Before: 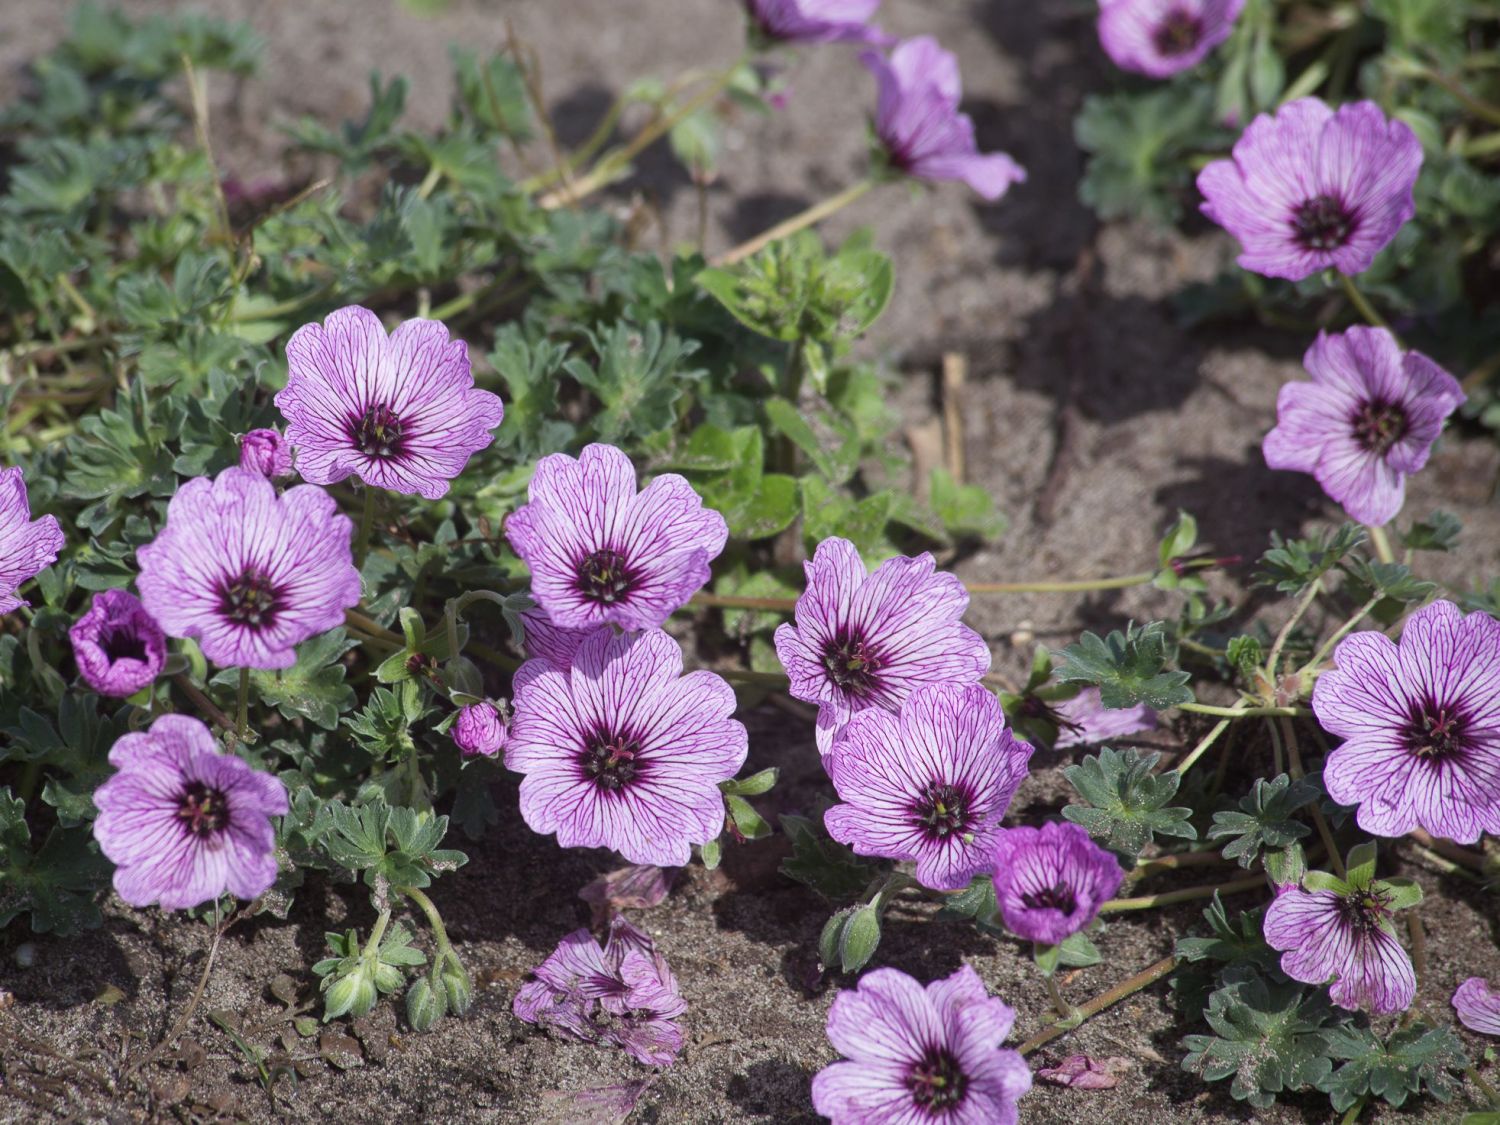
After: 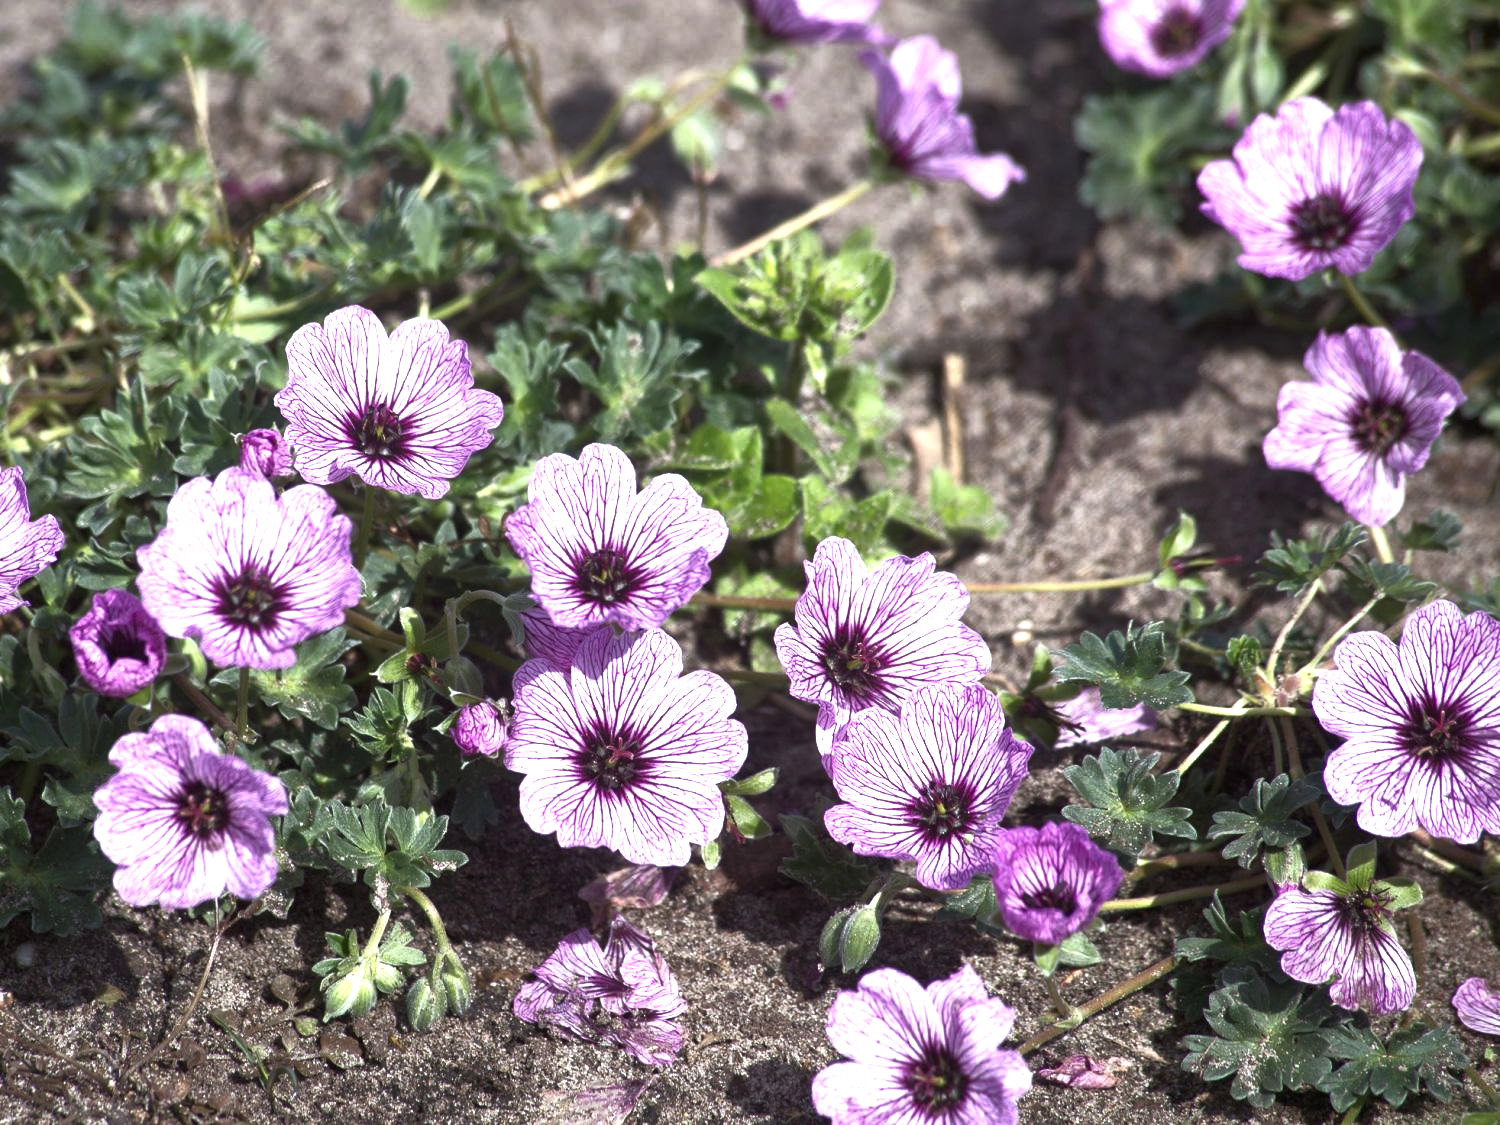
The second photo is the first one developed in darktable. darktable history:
rgb curve: curves: ch0 [(0, 0) (0.415, 0.237) (1, 1)]
exposure: exposure 1.15 EV, compensate highlight preservation false
local contrast: mode bilateral grid, contrast 20, coarseness 50, detail 120%, midtone range 0.2
